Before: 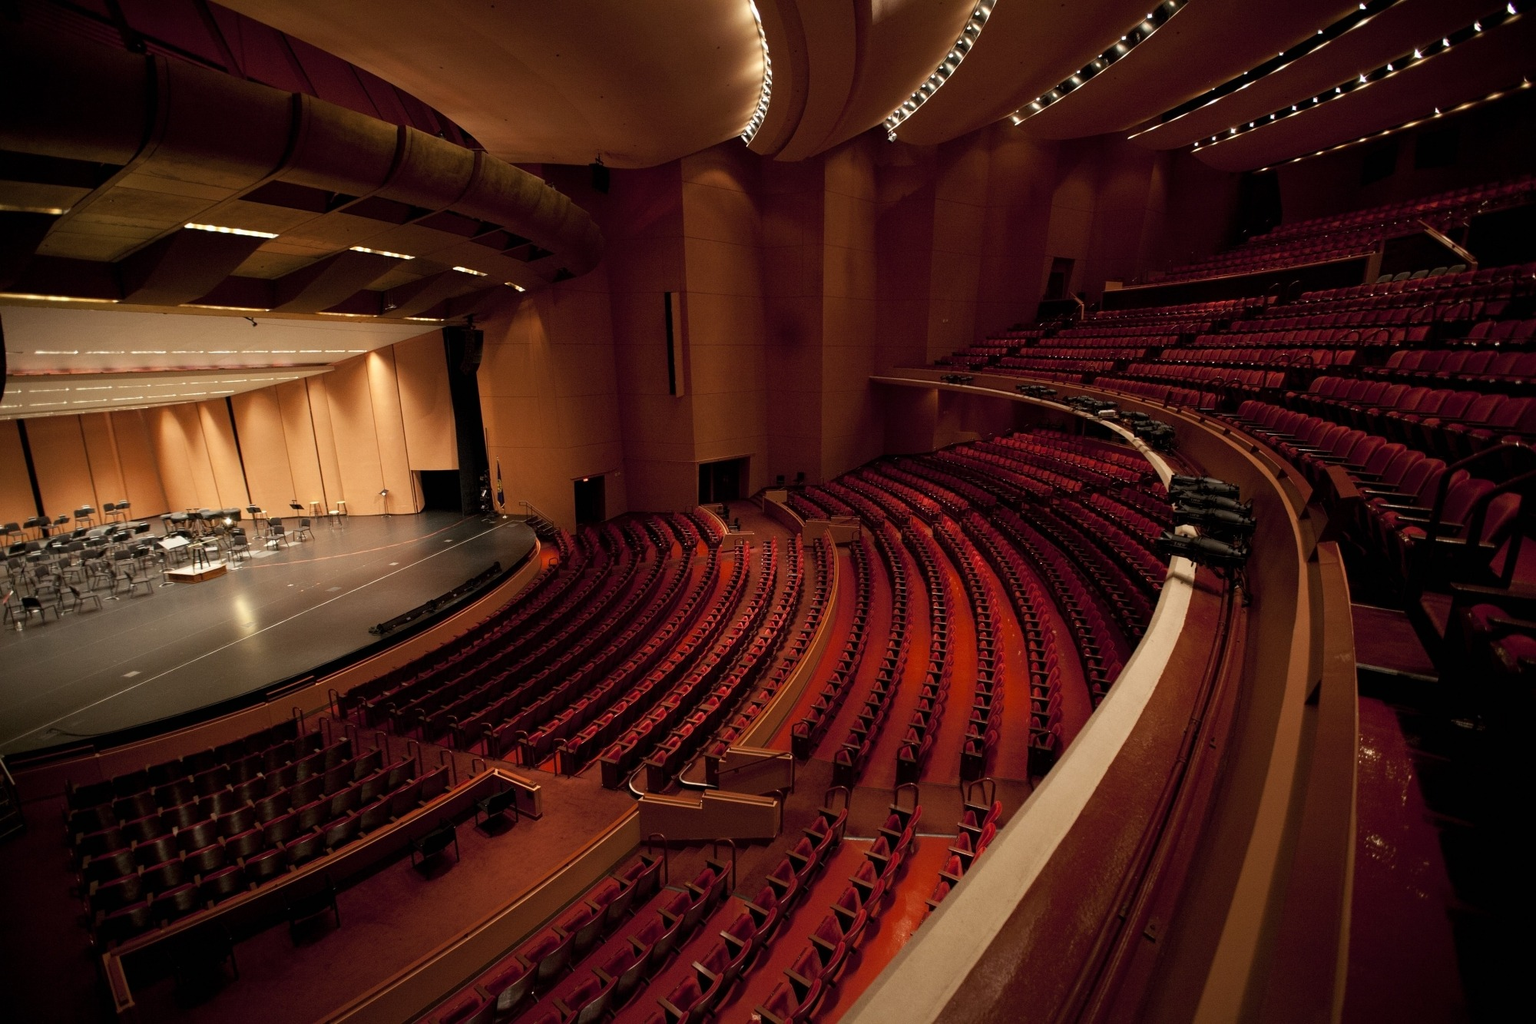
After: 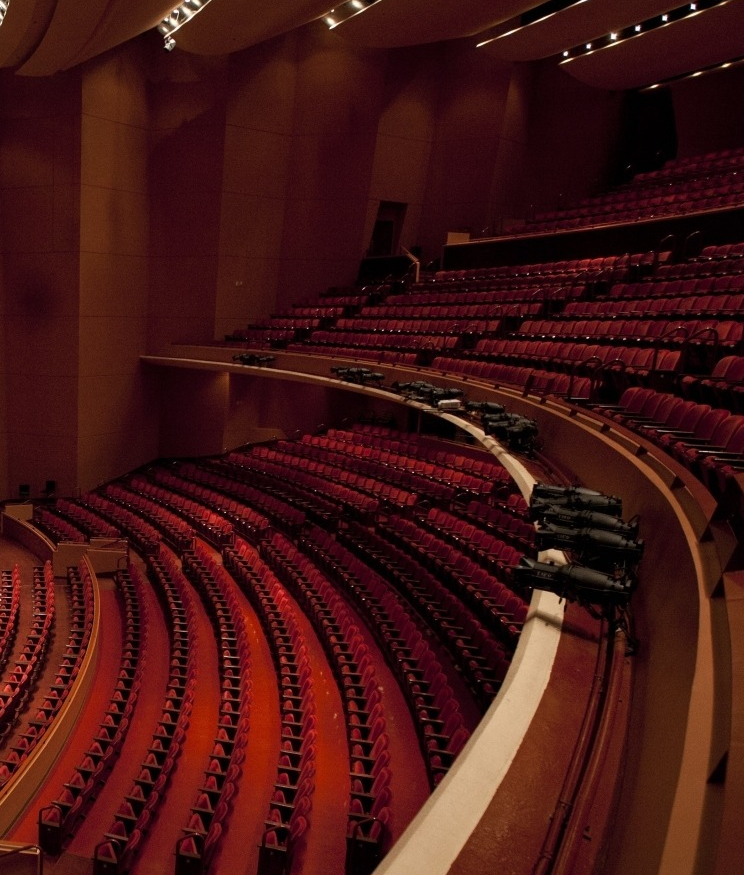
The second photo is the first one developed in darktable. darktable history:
crop and rotate: left 49.605%, top 10.117%, right 13.169%, bottom 24.202%
